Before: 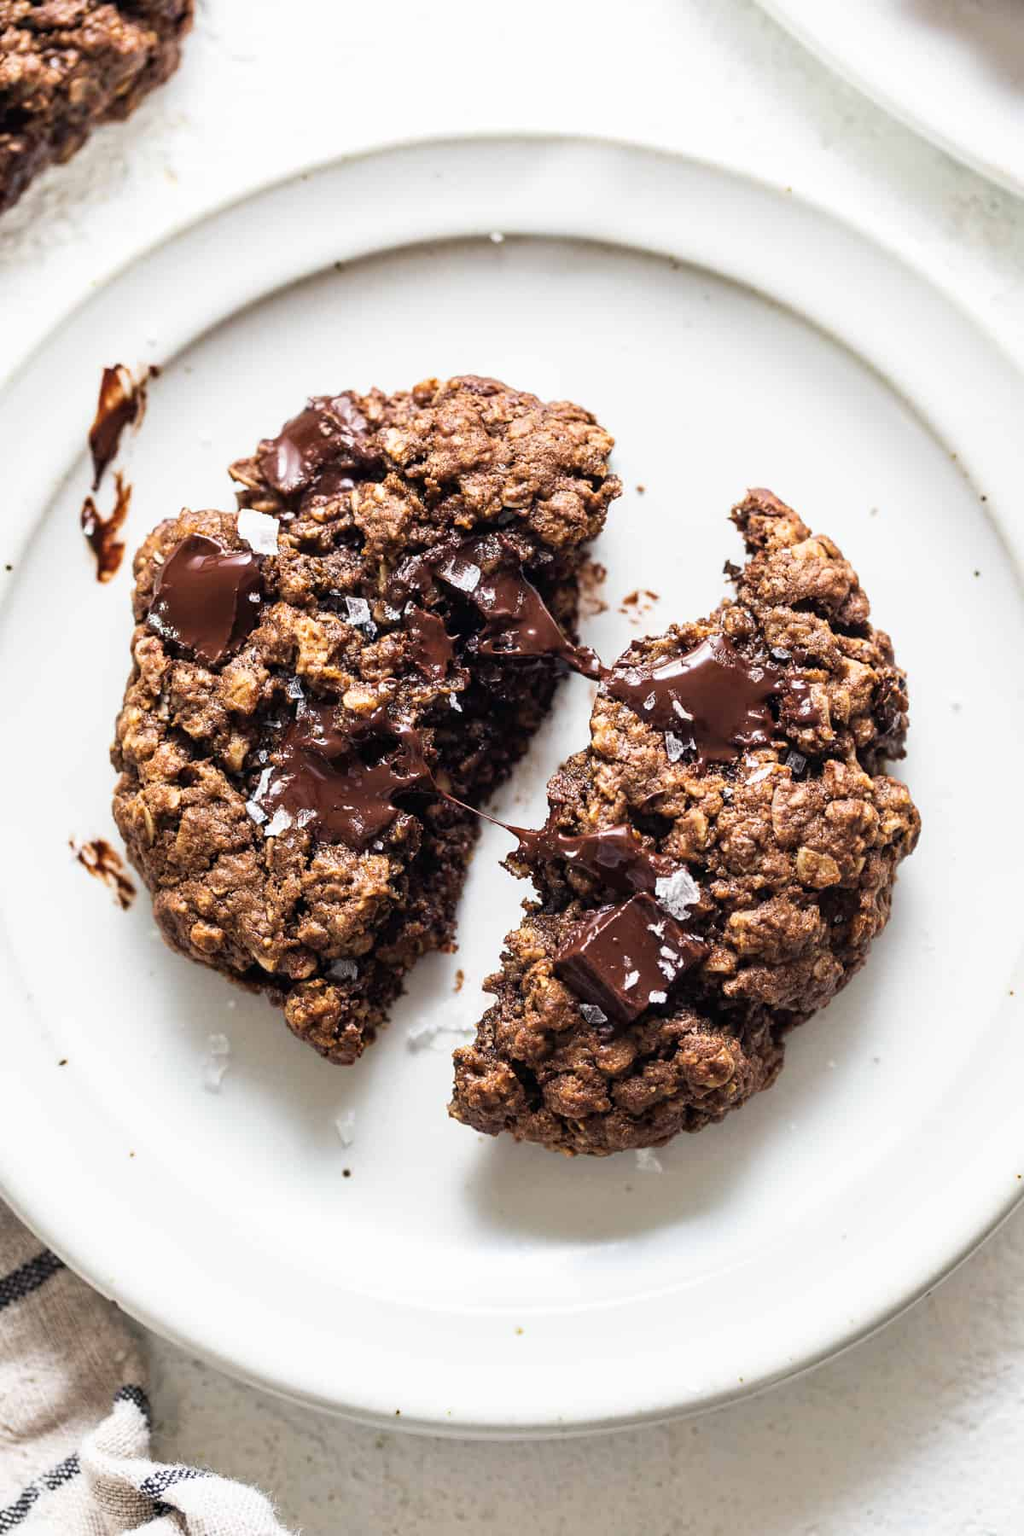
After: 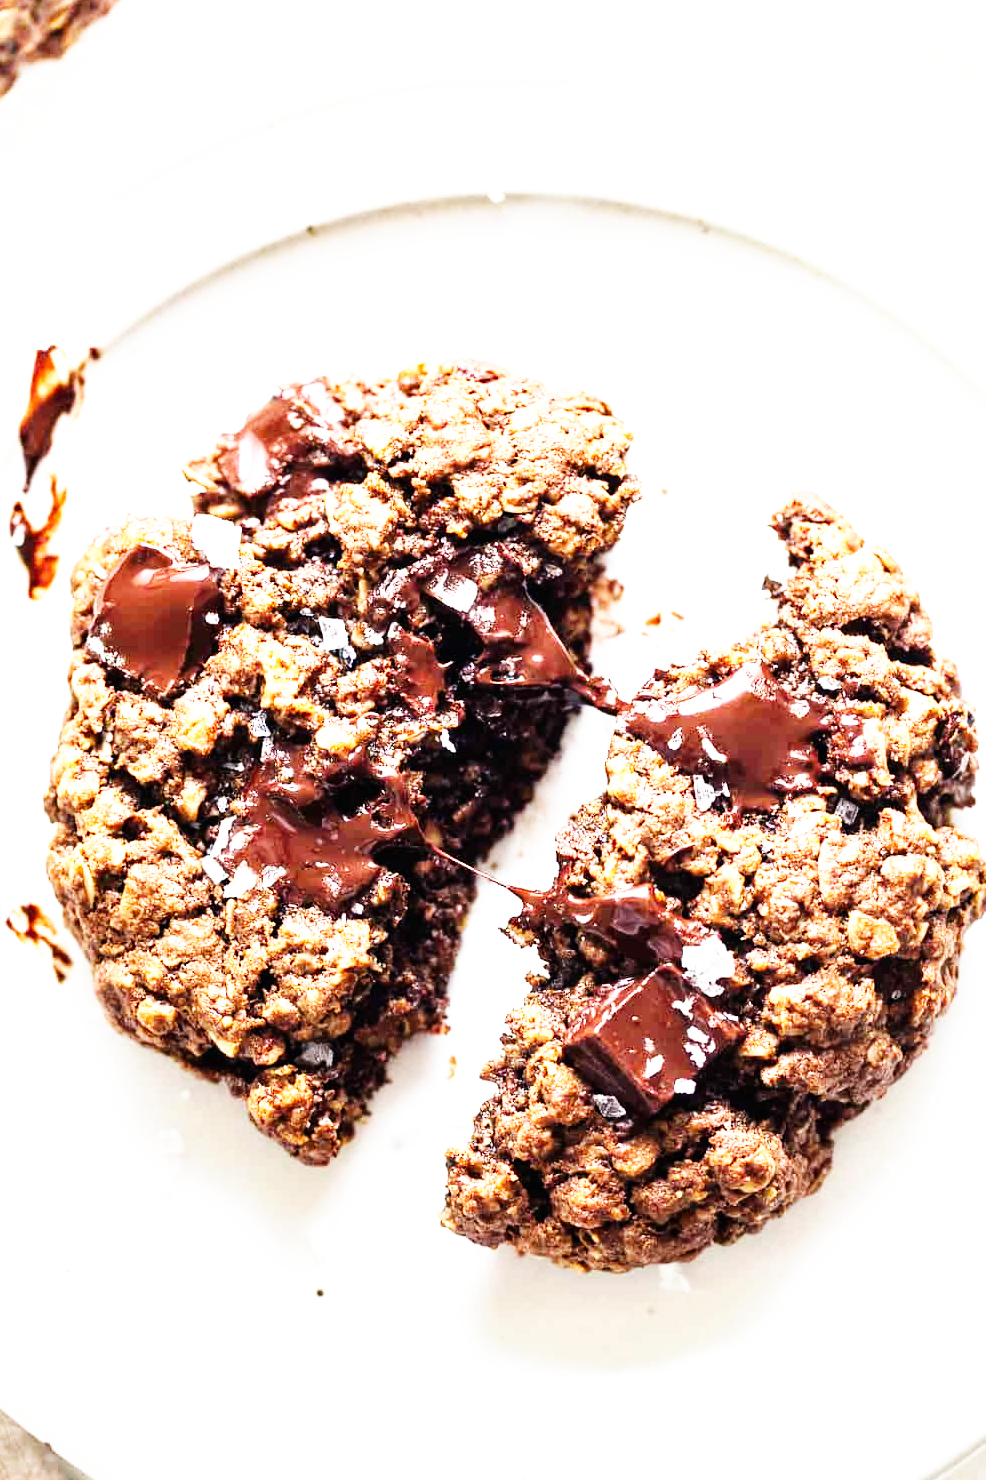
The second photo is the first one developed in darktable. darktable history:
crop and rotate: left 7.196%, top 4.574%, right 10.605%, bottom 13.178%
base curve: curves: ch0 [(0, 0) (0.007, 0.004) (0.027, 0.03) (0.046, 0.07) (0.207, 0.54) (0.442, 0.872) (0.673, 0.972) (1, 1)], preserve colors none
exposure: exposure 0.669 EV, compensate highlight preservation false
white balance: emerald 1
